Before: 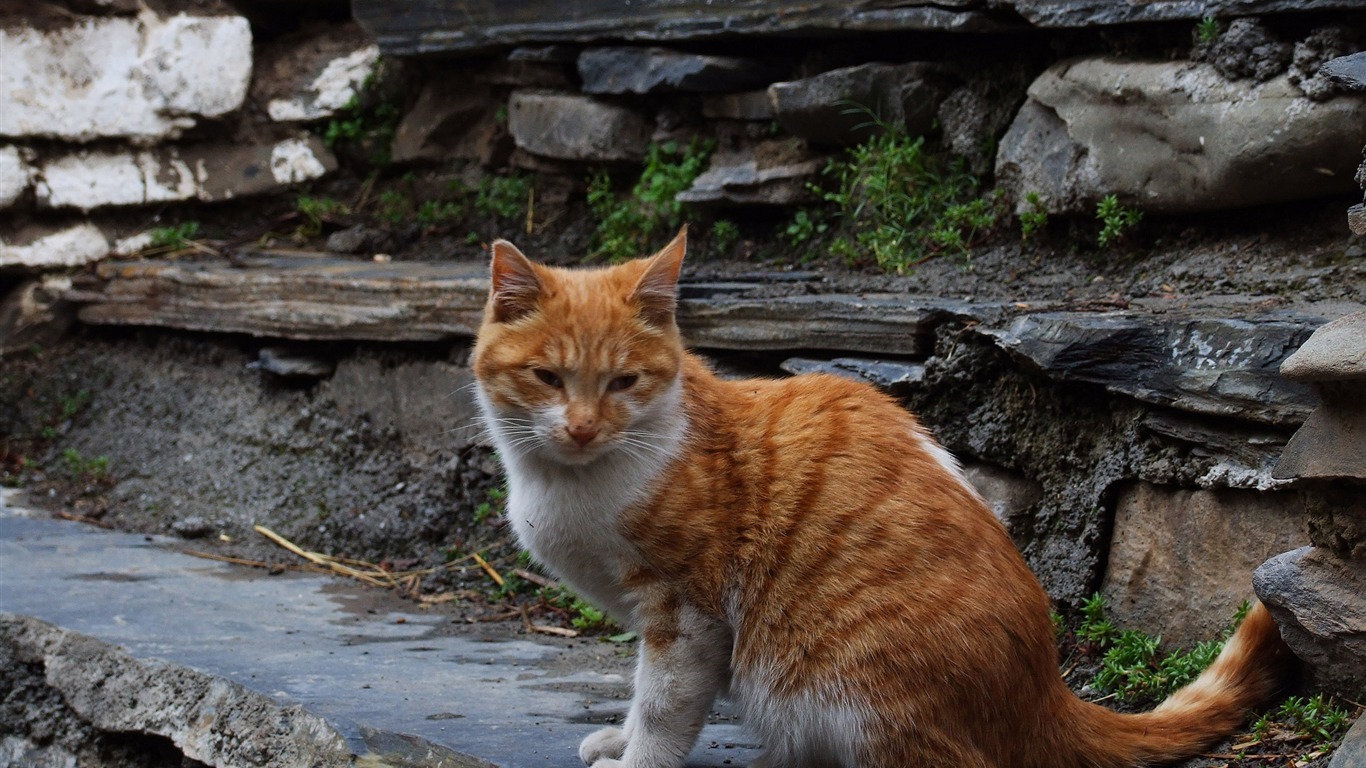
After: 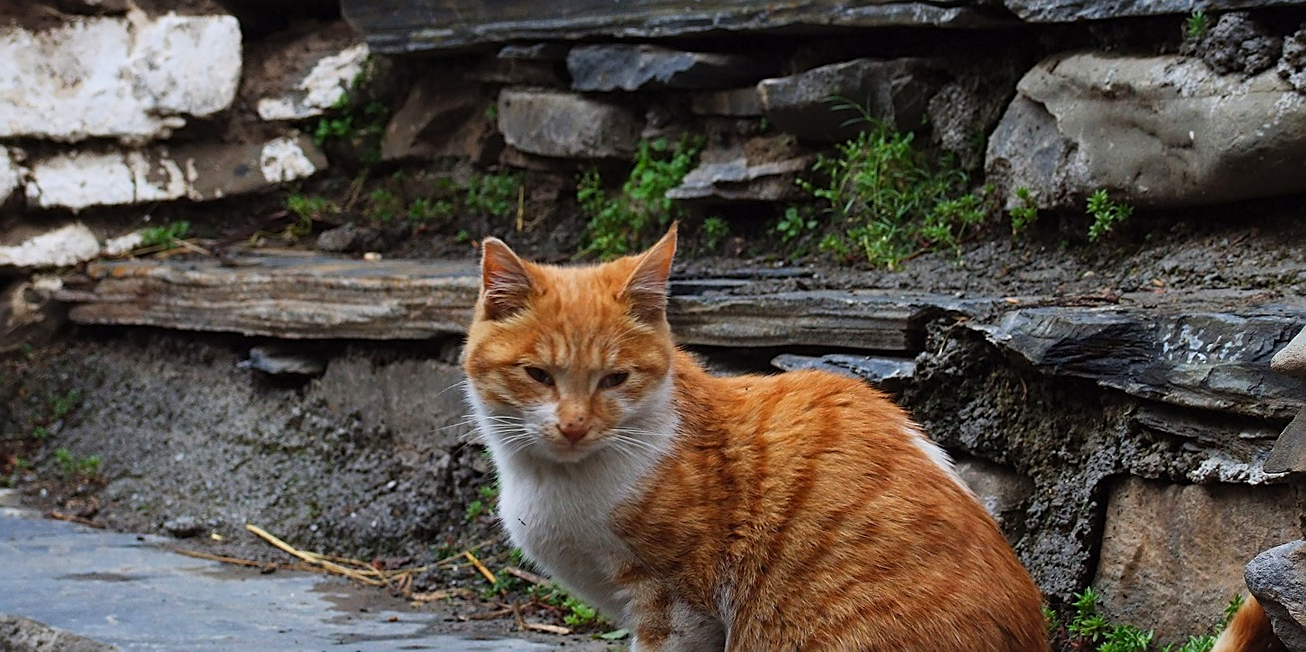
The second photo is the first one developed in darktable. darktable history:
crop and rotate: angle 0.282°, left 0.289%, right 3.224%, bottom 14.262%
contrast brightness saturation: contrast 0.071, brightness 0.08, saturation 0.182
sharpen: on, module defaults
